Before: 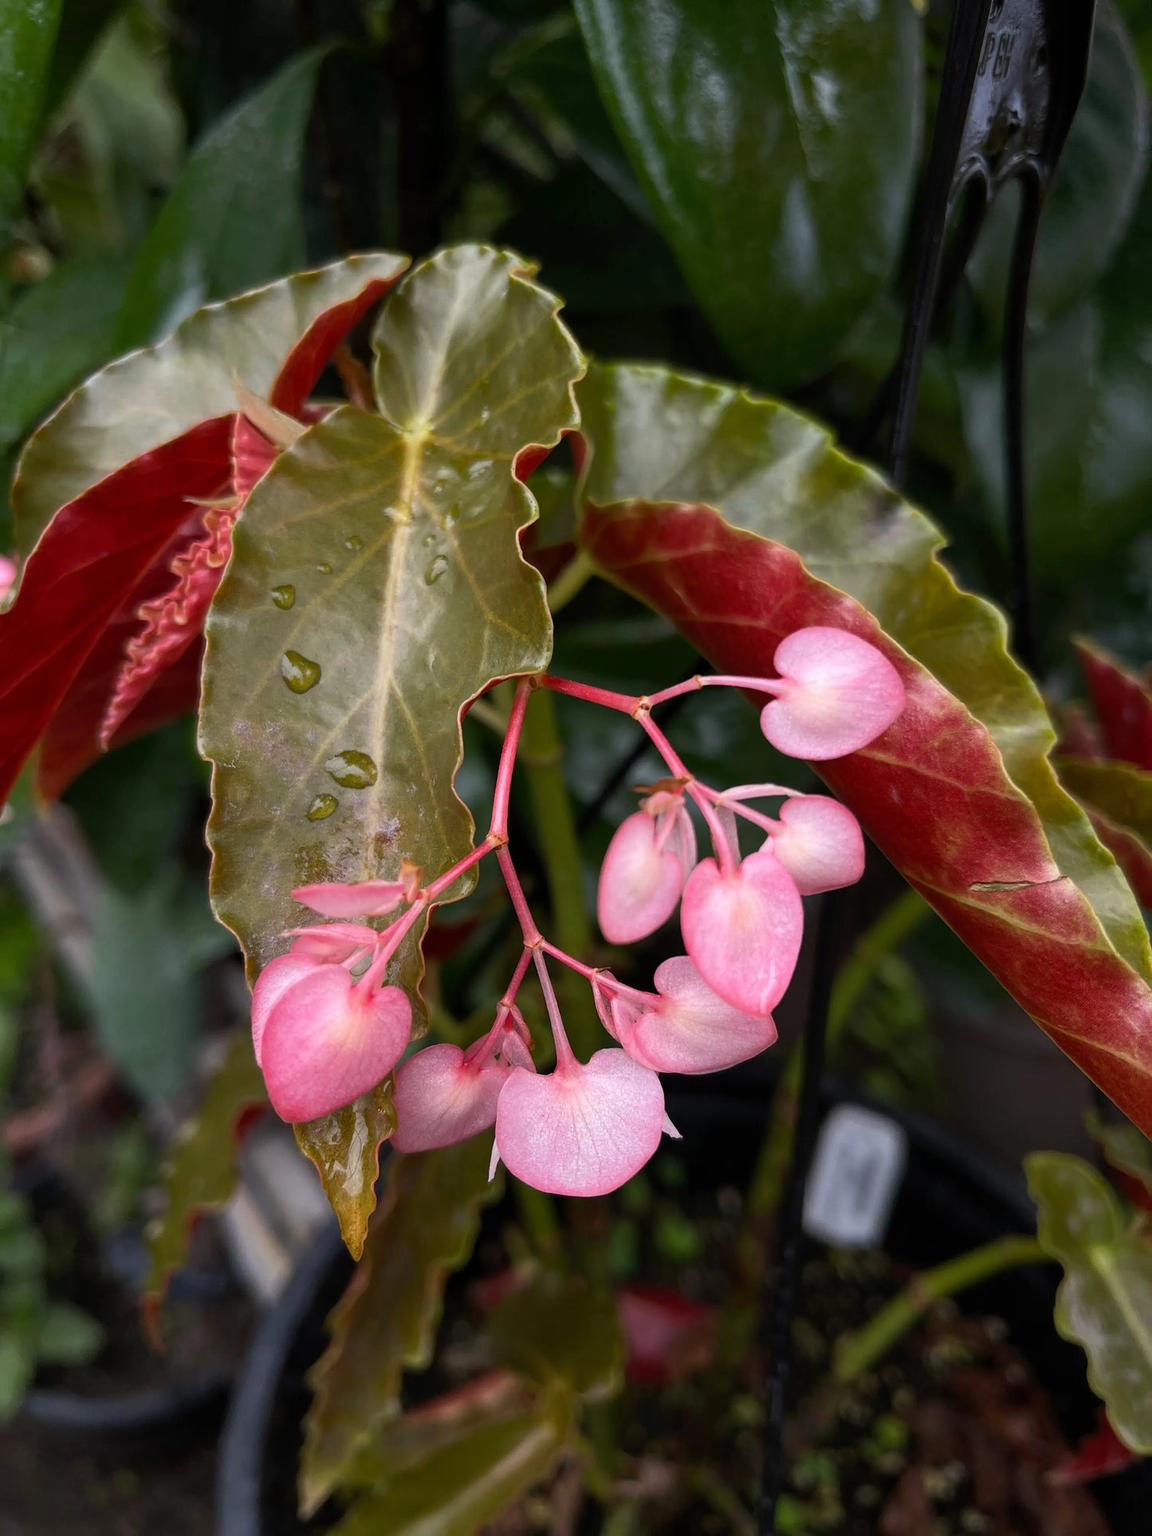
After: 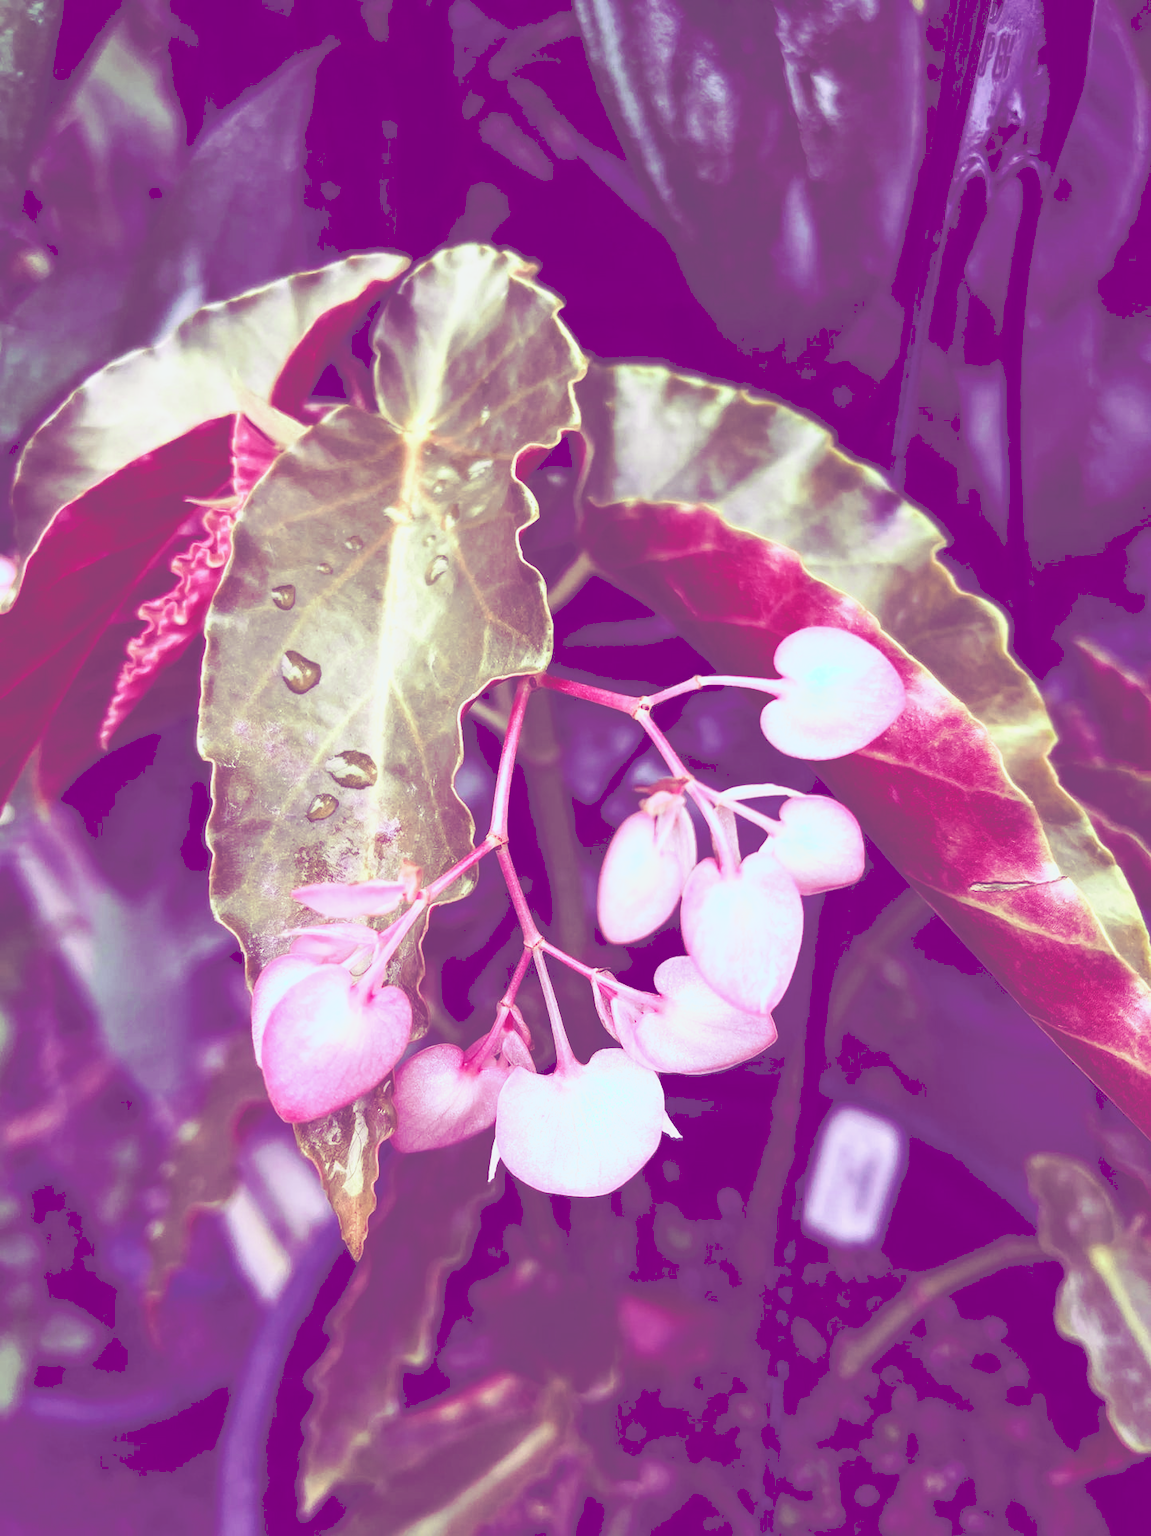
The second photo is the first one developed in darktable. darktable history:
tone curve: curves: ch0 [(0, 0) (0.003, 0.279) (0.011, 0.287) (0.025, 0.295) (0.044, 0.304) (0.069, 0.316) (0.1, 0.319) (0.136, 0.316) (0.177, 0.32) (0.224, 0.359) (0.277, 0.421) (0.335, 0.511) (0.399, 0.639) (0.468, 0.734) (0.543, 0.827) (0.623, 0.89) (0.709, 0.944) (0.801, 0.965) (0.898, 0.968) (1, 1)], preserve colors none
color look up table: target L [57.74, 67.46, 65.52, 94.84, 57.61, 46.69, 93.15, 93.01, 65.67, 73.73, 66.63, 66.1, 56, 54.97, 45.43, 38.51, 13.66, 200.74, 91.35, 73.07, 75.65, 66.78, 55.97, 39.35, 32.22, 38.38, 37.08, 35.59, 27.94, 92.85, 68.42, 68.9, 36.89, 57.47, 53.91, 52.79, 42.68, 36.32, 26.85, 19.74, 11.09, 13.69, 90.47, 95.73, 72.63, 60.76, 59.75, 50.31, 32.21], target a [28.27, 22.47, 0.426, -65.25, 14.85, -27.64, -74.7, -55.75, -51.25, -26.07, -1.801, -6.363, -42.13, -16.61, -24.69, -6.844, 55.79, 0, -87.96, 9.904, 1.857, -18.17, 24.68, 55.02, 42.48, 45.09, 14.85, 10.97, 39.95, -80.77, 1.723, 10.86, 56.99, 9.558, 22.26, 13.12, 33.06, 48.24, 41.08, 63.44, 52.64, 56.06, -88.56, -43.55, -22.92, -39.97, -20.79, -15.49, 5.254], target b [-73.75, -53.73, 38.98, 42.35, -73.82, 16.41, 54, 41.72, 2.646, 8.227, 29.11, -3.641, 30.84, 17, 1.108, -3.669, -33.85, -0.001, 84, -42.58, -9.163, 42.22, 4.295, -31.11, -3.969, -4.066, -6.231, 2.419, -11.04, -15.89, -57.17, -55.27, -61, -11.95, -12.45, -48.37, -33.44, -20.63, -21.02, -57.66, -44.88, -34.01, -18.8, -10.94, -49.28, -20.76, -67.21, -29.36, -31.27], num patches 49
